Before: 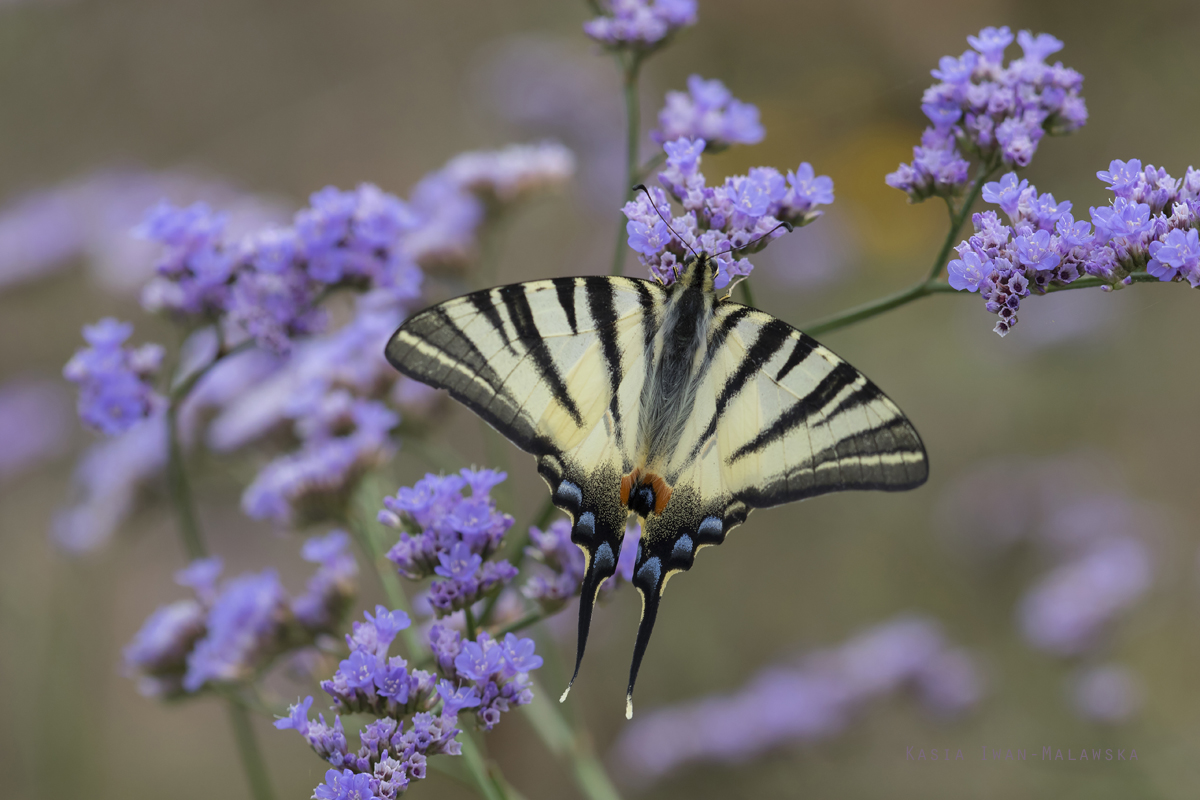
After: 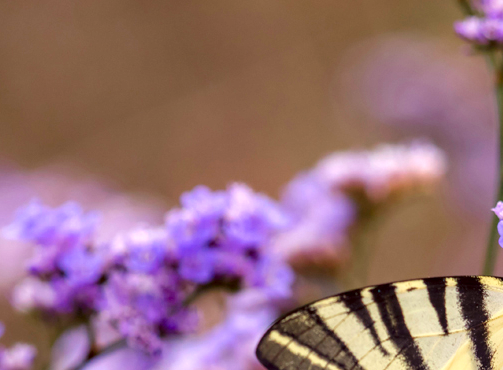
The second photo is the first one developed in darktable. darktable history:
crop and rotate: left 10.817%, top 0.062%, right 47.194%, bottom 53.626%
color balance rgb: shadows lift › chroma 2%, shadows lift › hue 219.6°, power › hue 313.2°, highlights gain › chroma 3%, highlights gain › hue 75.6°, global offset › luminance 0.5%, perceptual saturation grading › global saturation 15.33%, perceptual saturation grading › highlights -19.33%, perceptual saturation grading › shadows 20%, global vibrance 20%
white balance: emerald 1
color correction: saturation 1.32
rgb levels: mode RGB, independent channels, levels [[0, 0.474, 1], [0, 0.5, 1], [0, 0.5, 1]]
local contrast: highlights 65%, shadows 54%, detail 169%, midtone range 0.514
